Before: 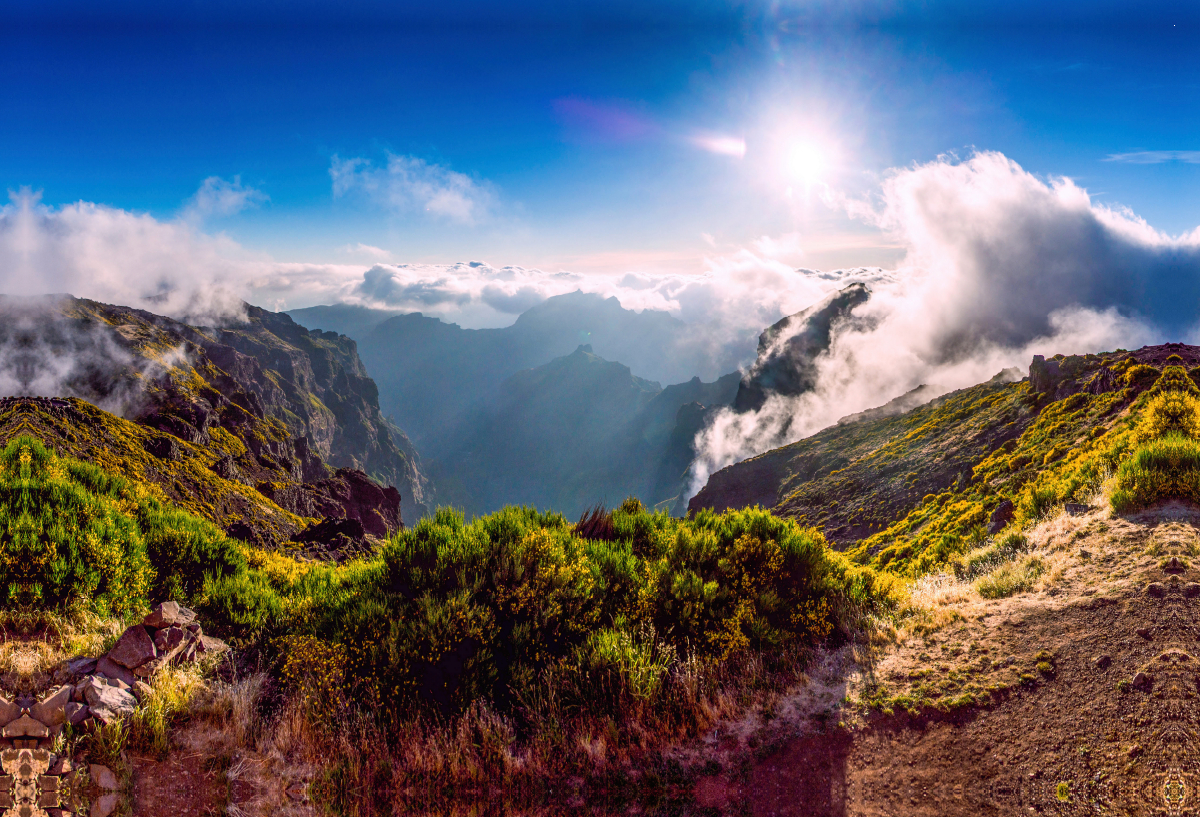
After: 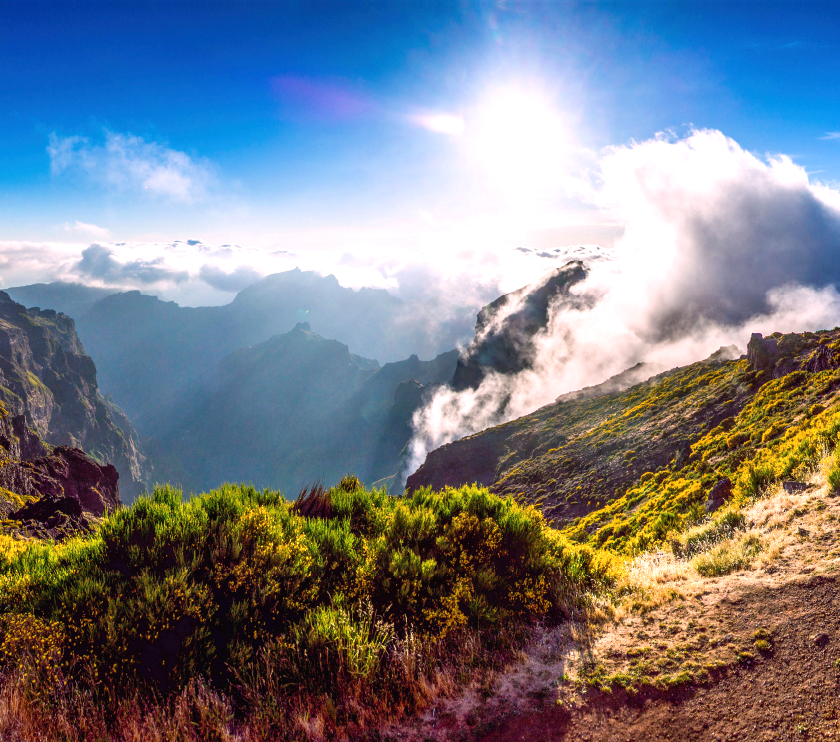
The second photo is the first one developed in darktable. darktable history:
exposure: exposure 0.373 EV, compensate exposure bias true, compensate highlight preservation false
crop and rotate: left 23.578%, top 2.721%, right 6.412%, bottom 6.441%
